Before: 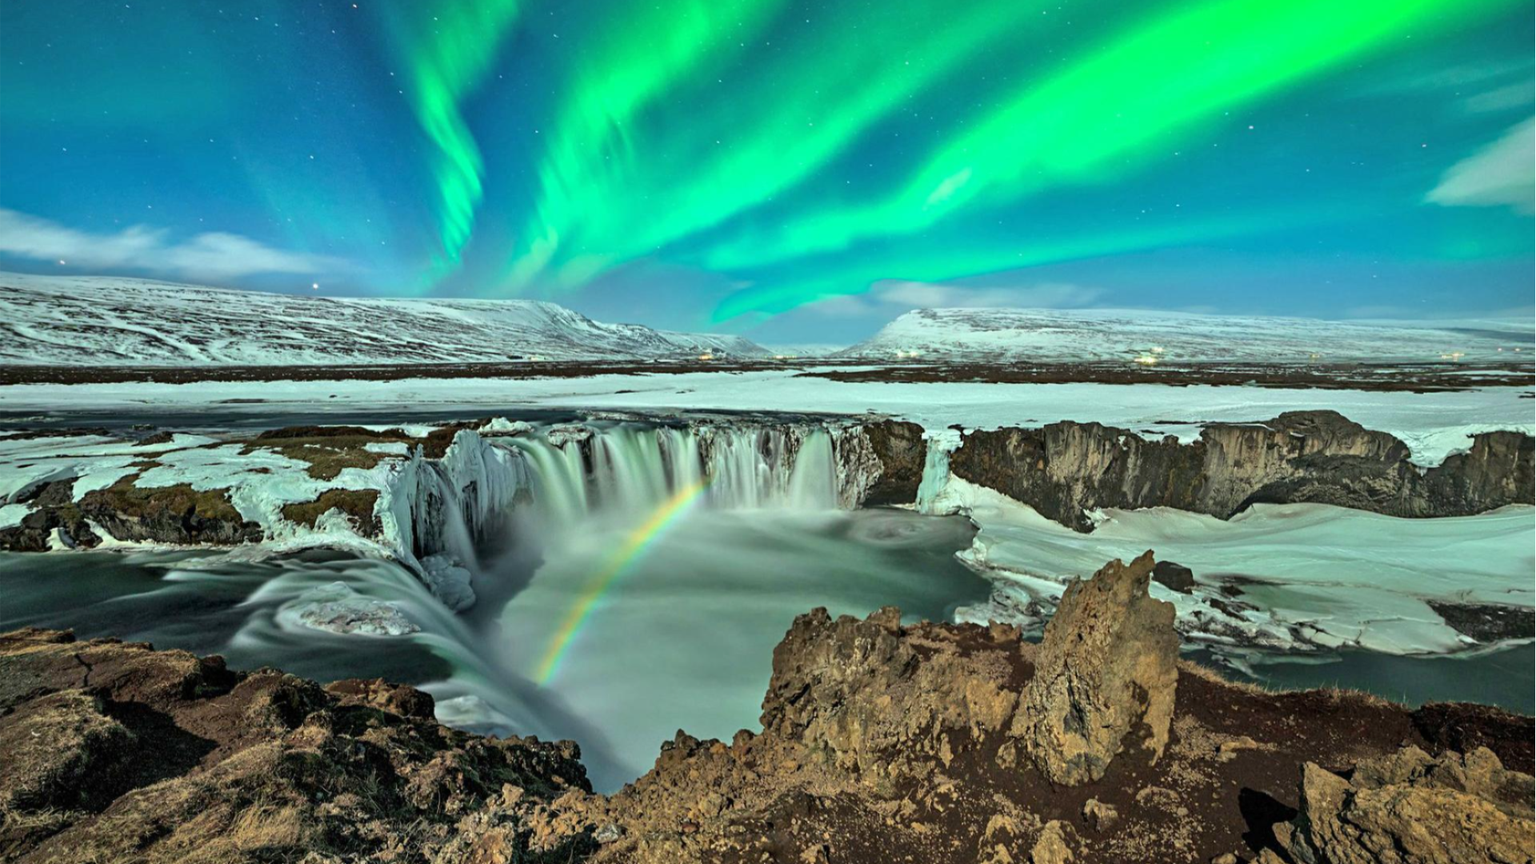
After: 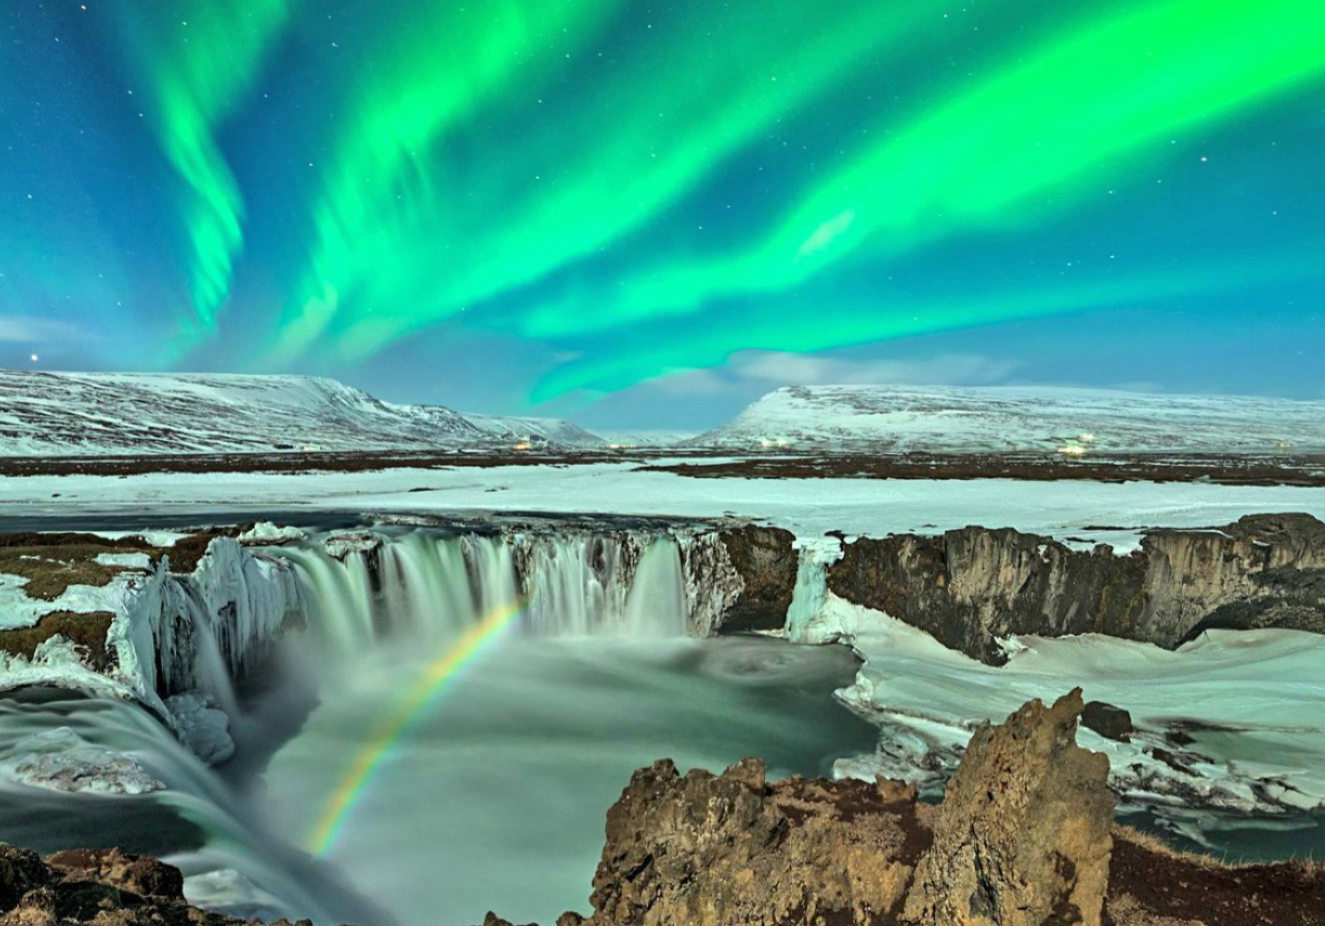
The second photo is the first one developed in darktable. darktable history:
tone equalizer: edges refinement/feathering 500, mask exposure compensation -1.57 EV, preserve details no
crop: left 18.774%, right 12.184%, bottom 14.249%
